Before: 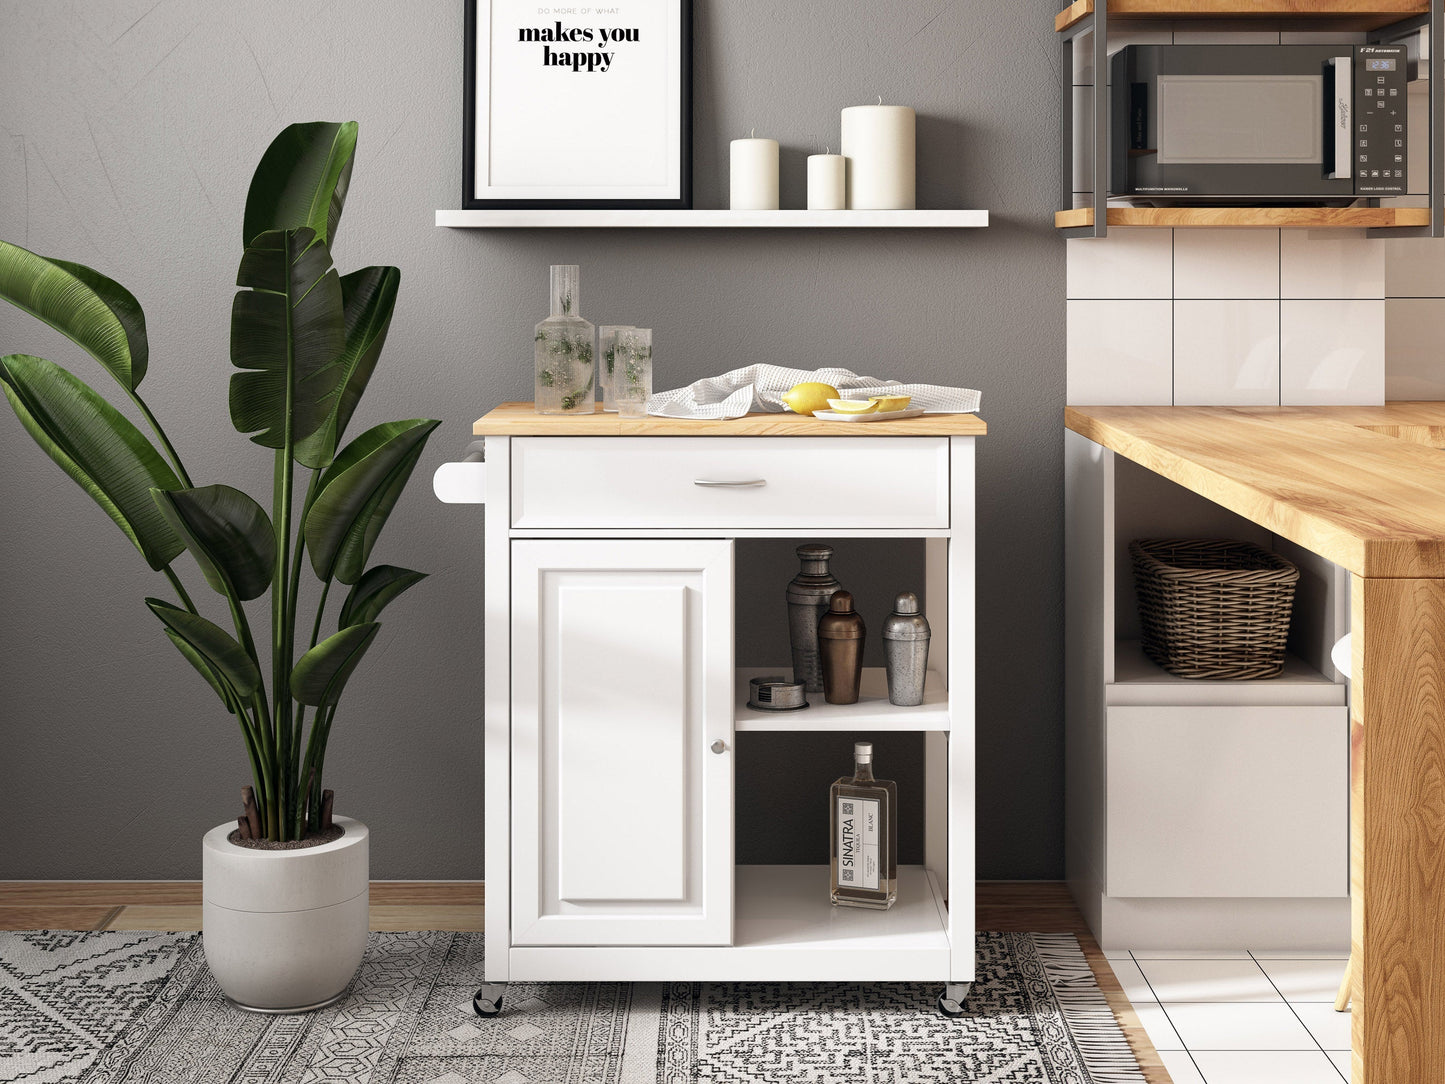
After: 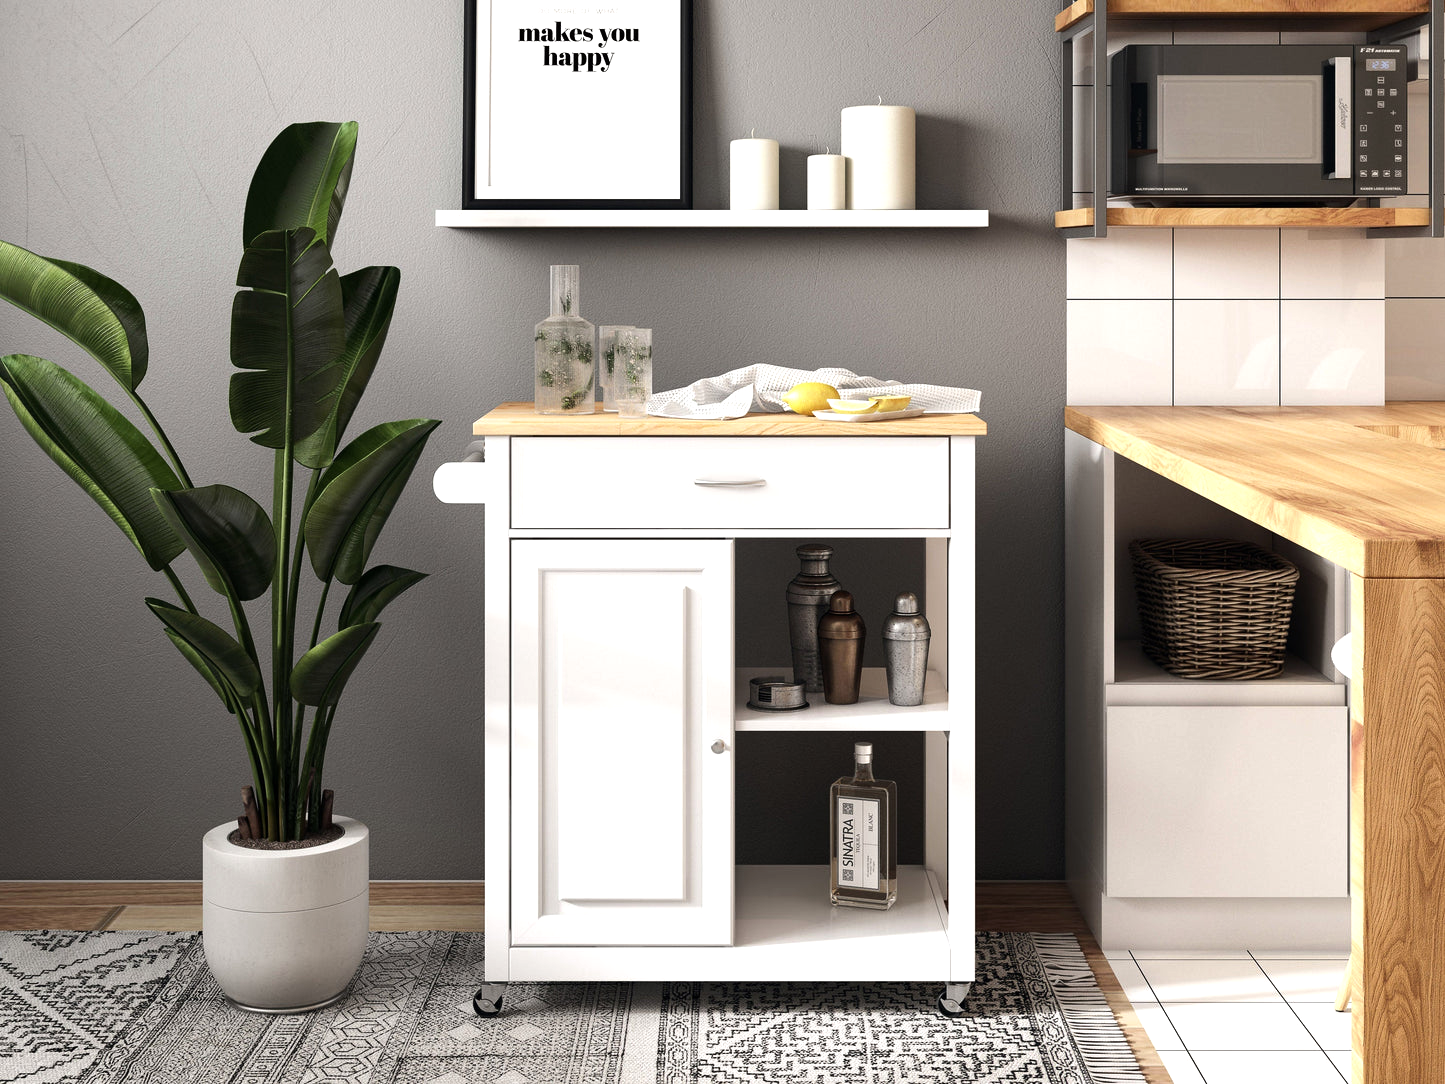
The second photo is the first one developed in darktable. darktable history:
tone equalizer: -8 EV -0.425 EV, -7 EV -0.367 EV, -6 EV -0.324 EV, -5 EV -0.221 EV, -3 EV 0.248 EV, -2 EV 0.326 EV, -1 EV 0.402 EV, +0 EV 0.395 EV, edges refinement/feathering 500, mask exposure compensation -1.57 EV, preserve details no
